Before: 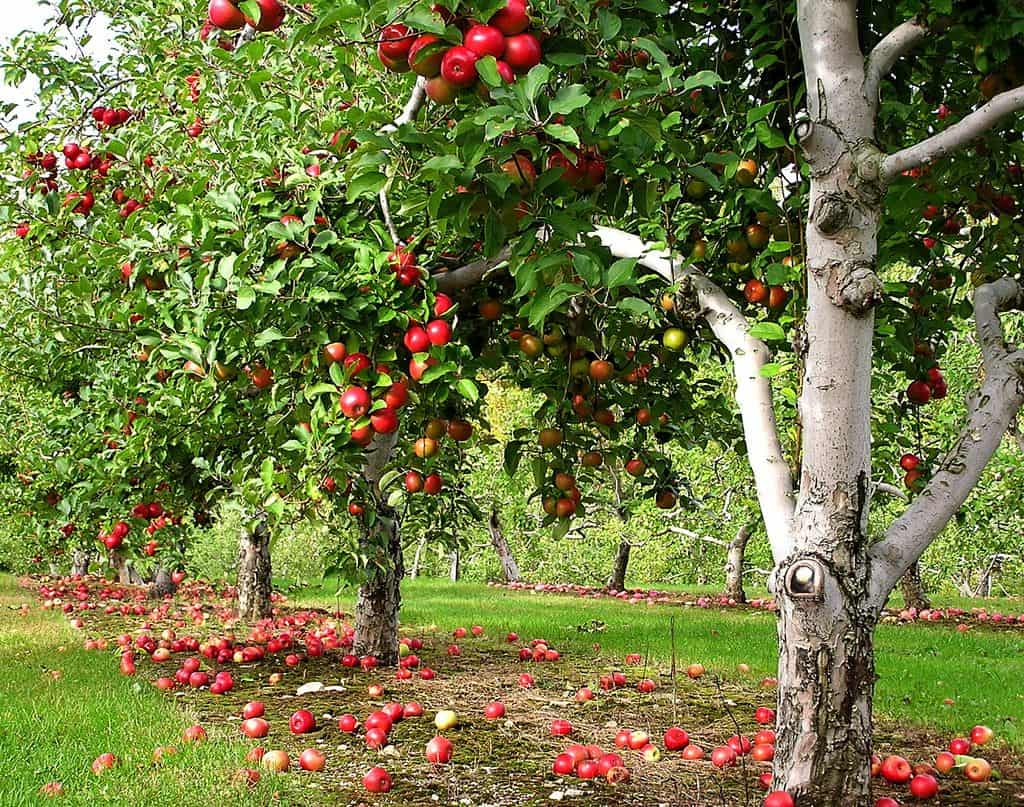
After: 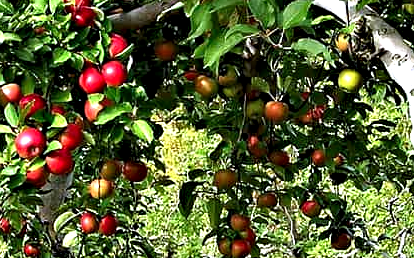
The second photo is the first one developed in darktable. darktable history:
haze removal: compatibility mode true, adaptive false
crop: left 31.751%, top 32.172%, right 27.8%, bottom 35.83%
contrast equalizer: octaves 7, y [[0.6 ×6], [0.55 ×6], [0 ×6], [0 ×6], [0 ×6]]
white balance: red 0.976, blue 1.04
